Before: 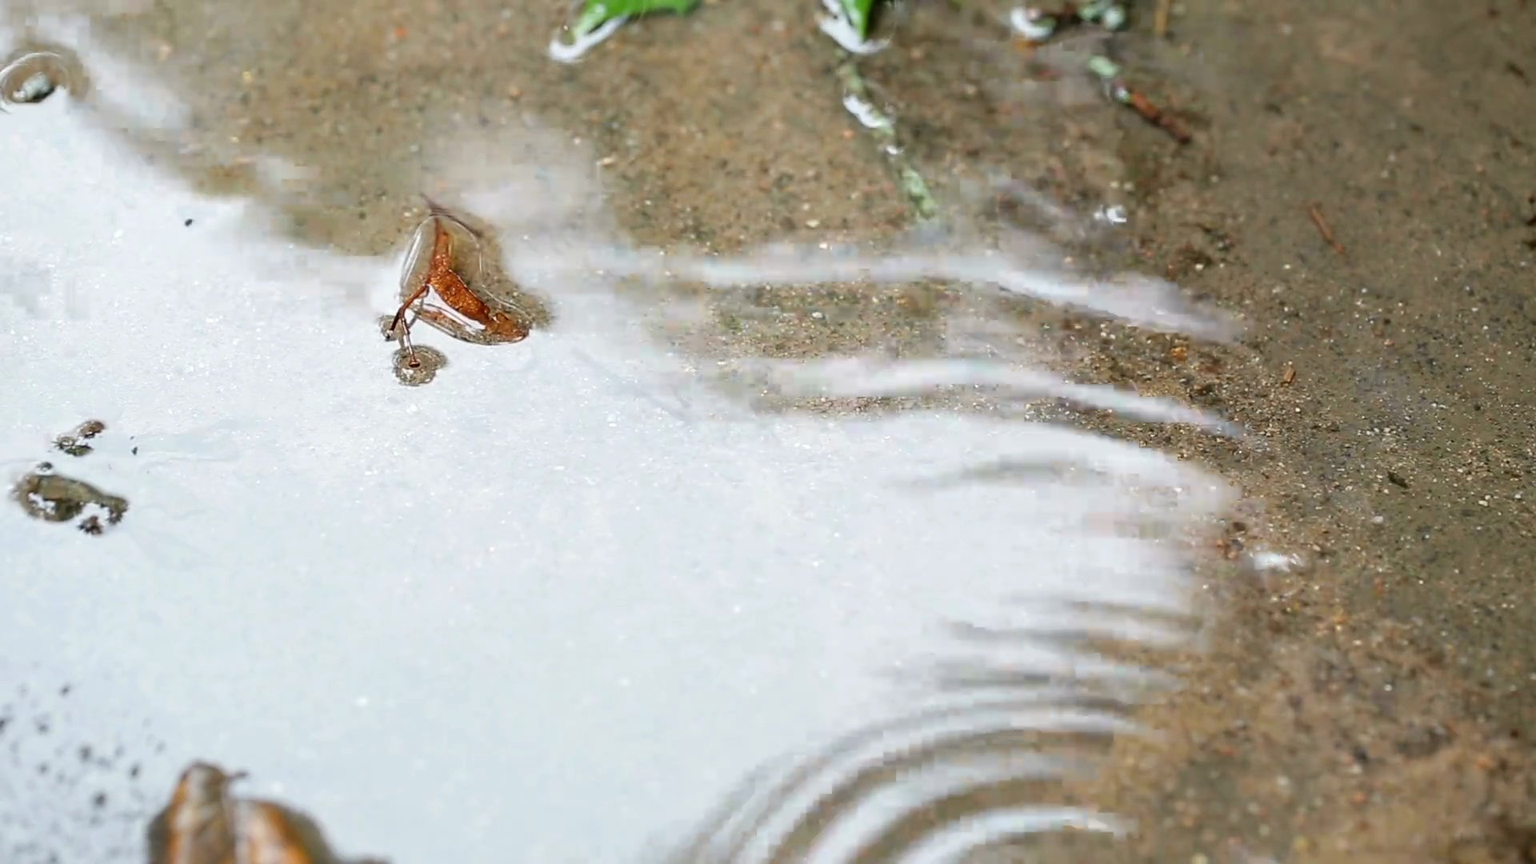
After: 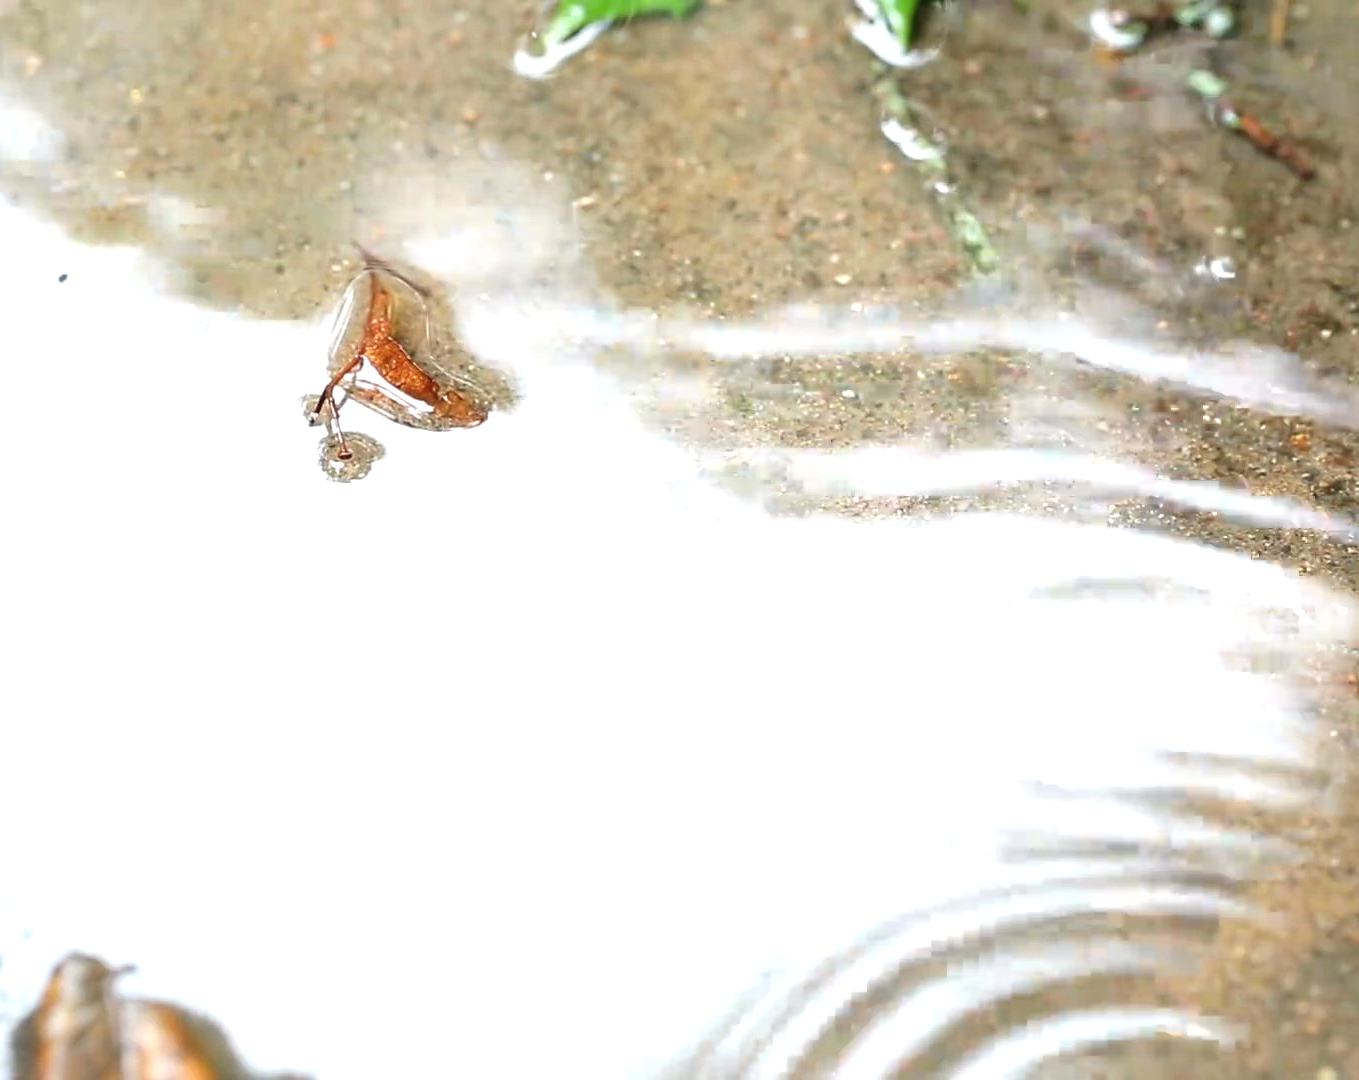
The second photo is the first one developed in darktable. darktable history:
crop and rotate: left 9.061%, right 20.142%
exposure: exposure 0.77 EV, compensate highlight preservation false
contrast equalizer: octaves 7, y [[0.6 ×6], [0.55 ×6], [0 ×6], [0 ×6], [0 ×6]], mix -0.2
